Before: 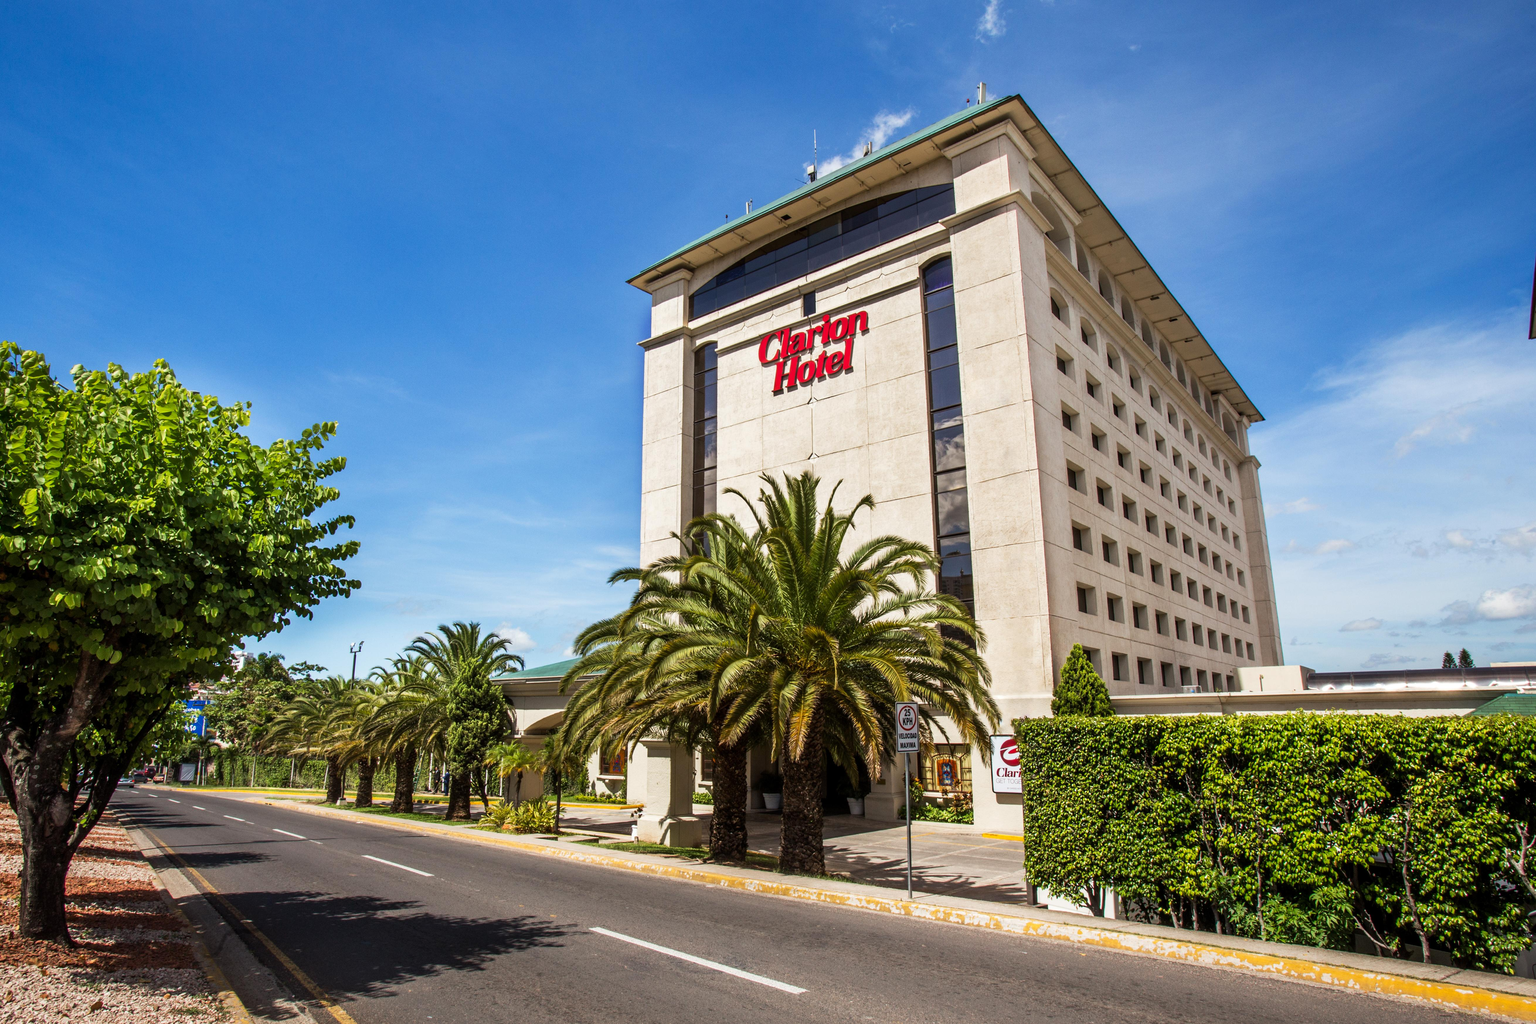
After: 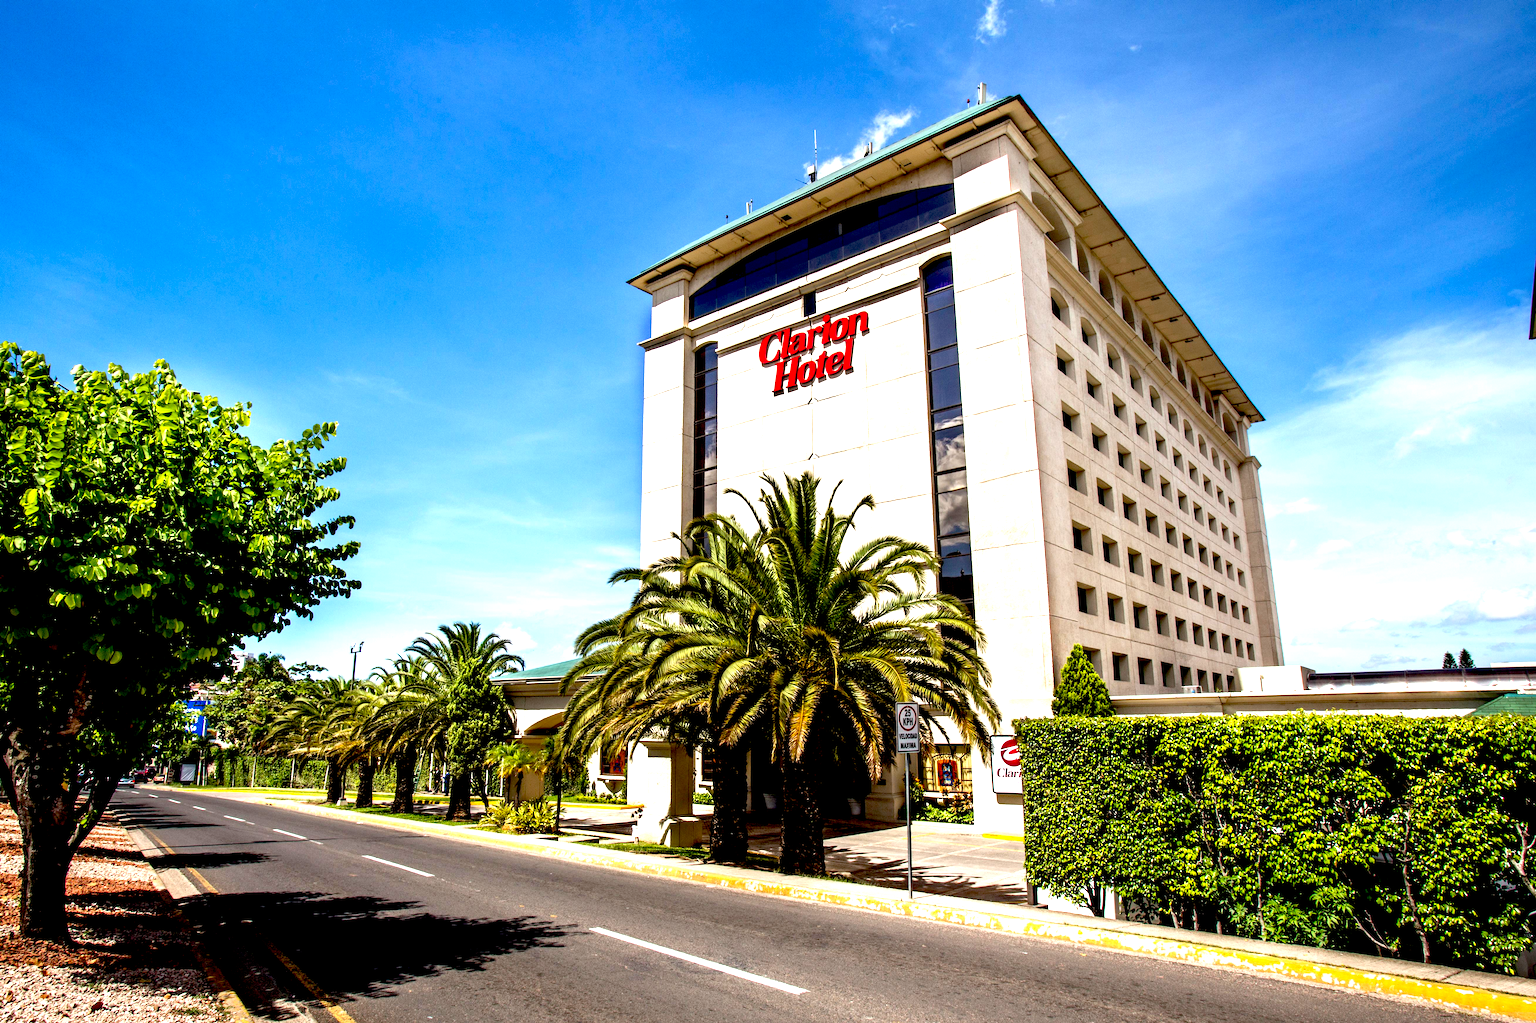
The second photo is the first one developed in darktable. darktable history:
base curve: curves: ch0 [(0, 0) (0.303, 0.277) (1, 1)]
exposure: black level correction 0.035, exposure 0.9 EV, compensate highlight preservation false
